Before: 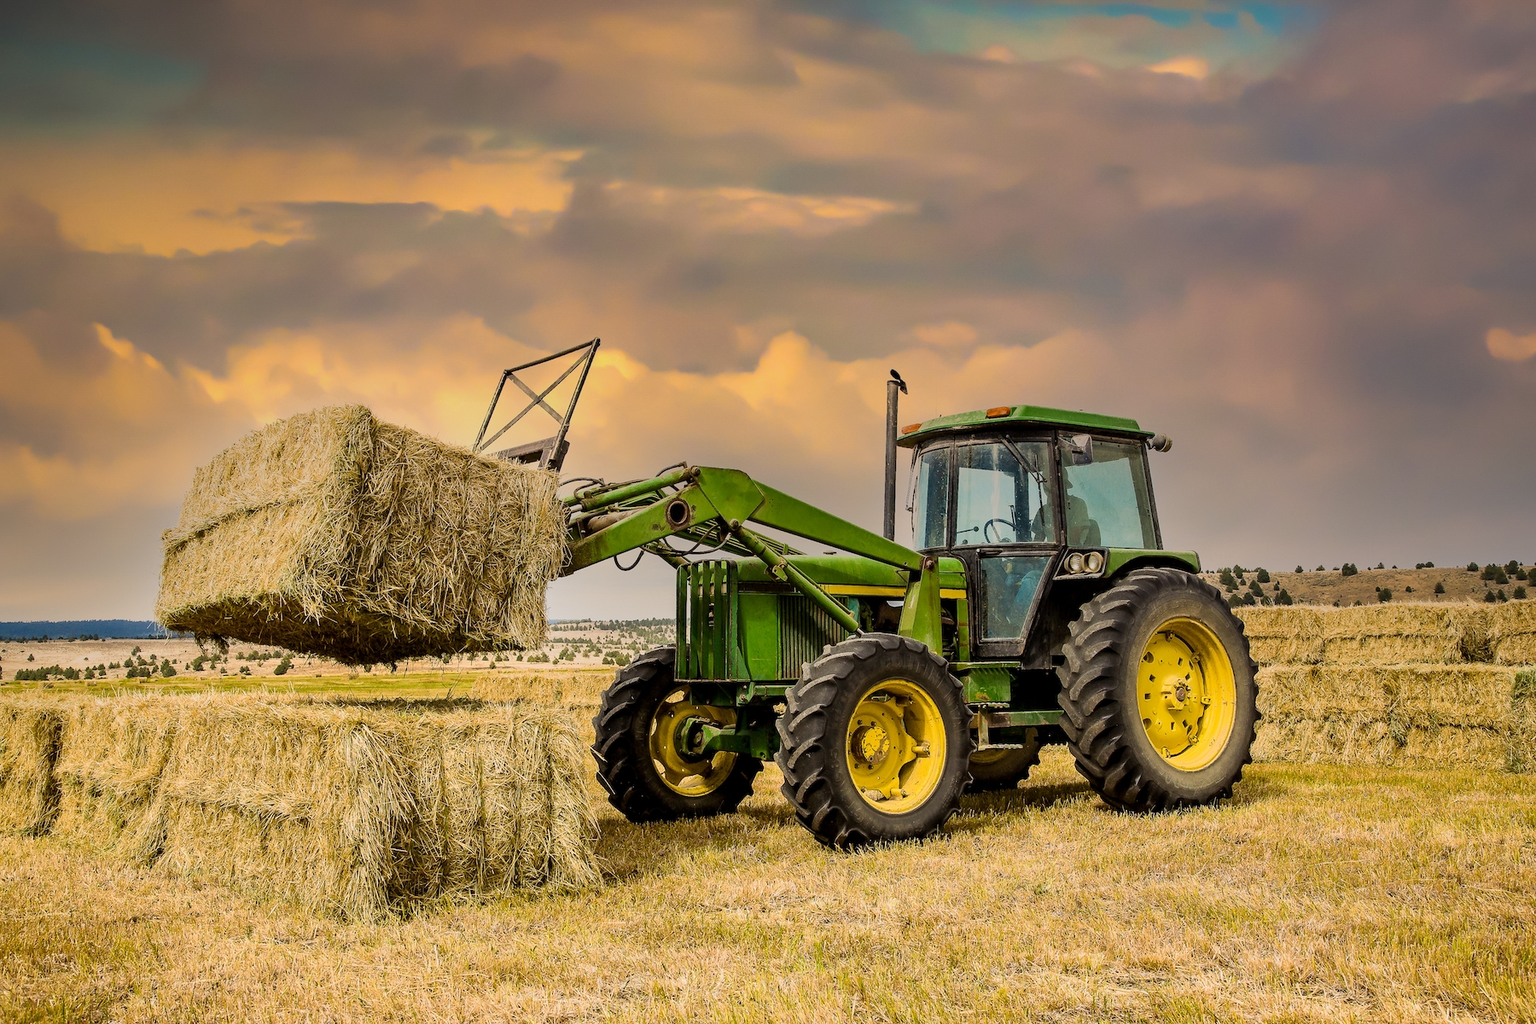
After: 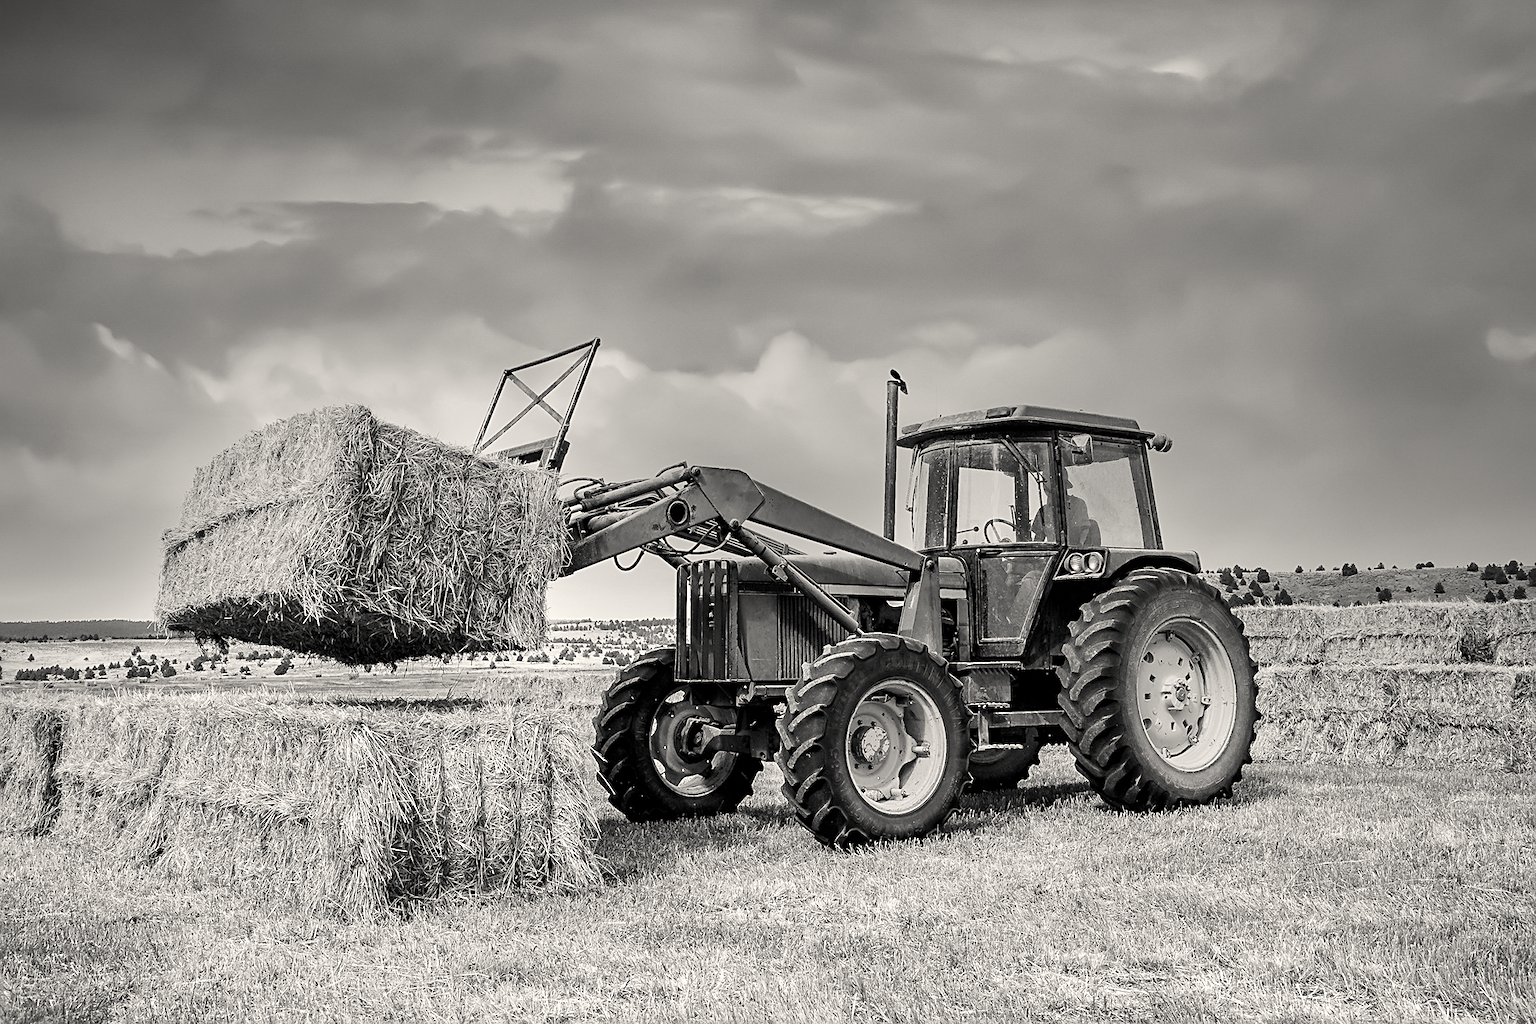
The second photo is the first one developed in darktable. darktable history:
color zones: curves: ch0 [(0, 0.5) (0.125, 0.4) (0.25, 0.5) (0.375, 0.4) (0.5, 0.4) (0.625, 0.35) (0.75, 0.35) (0.875, 0.5)]; ch1 [(0, 0.35) (0.125, 0.45) (0.25, 0.35) (0.375, 0.35) (0.5, 0.35) (0.625, 0.35) (0.75, 0.45) (0.875, 0.35)]; ch2 [(0, 0.6) (0.125, 0.5) (0.25, 0.5) (0.375, 0.6) (0.5, 0.6) (0.625, 0.5) (0.75, 0.5) (0.875, 0.5)]
color balance rgb: shadows lift › luminance -19.824%, highlights gain › chroma 2.983%, highlights gain › hue 76.46°, perceptual saturation grading › global saturation 20%, perceptual saturation grading › highlights -49.093%, perceptual saturation grading › shadows 25.044%, global vibrance 25.181%
color calibration: output gray [0.21, 0.42, 0.37, 0], gray › normalize channels true, illuminant as shot in camera, x 0.358, y 0.373, temperature 4628.91 K, gamut compression 0.009
sharpen: on, module defaults
exposure: exposure 0.603 EV, compensate highlight preservation false
